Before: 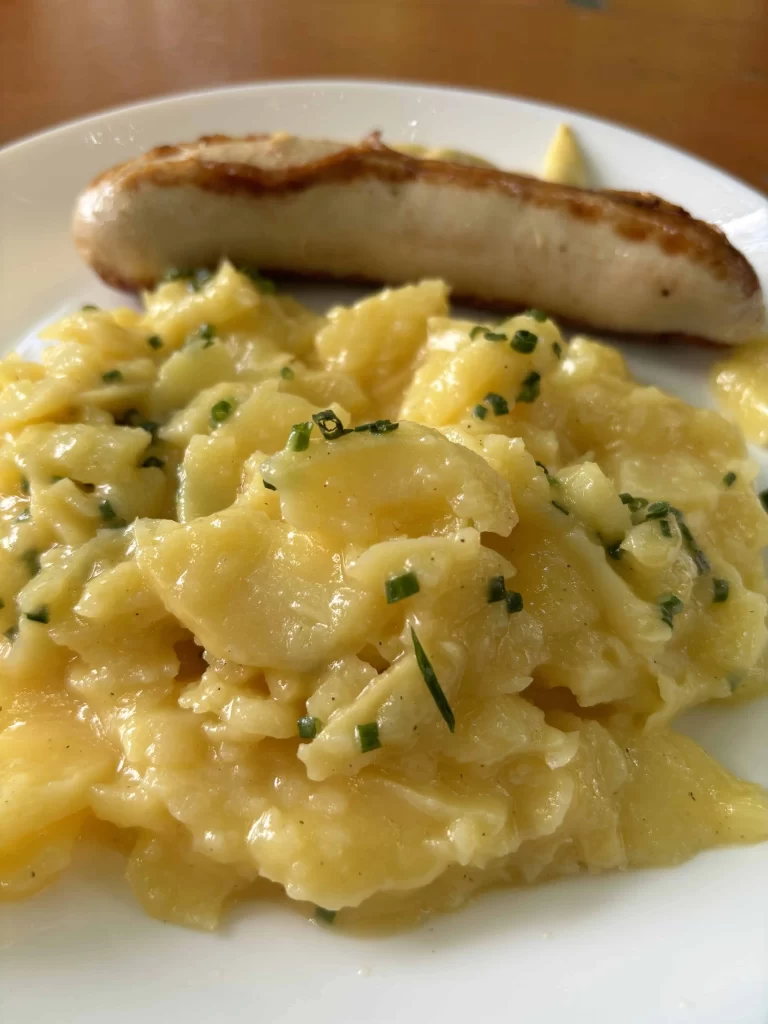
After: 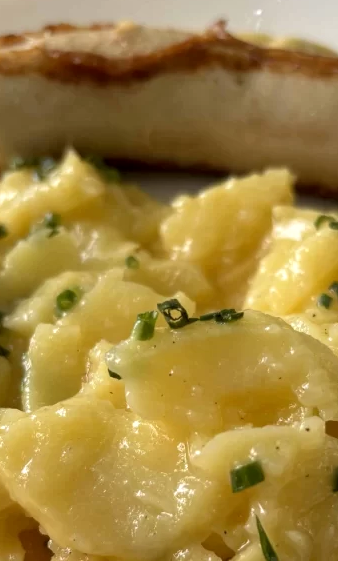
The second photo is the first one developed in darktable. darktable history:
crop: left 20.248%, top 10.86%, right 35.675%, bottom 34.321%
local contrast: highlights 100%, shadows 100%, detail 120%, midtone range 0.2
